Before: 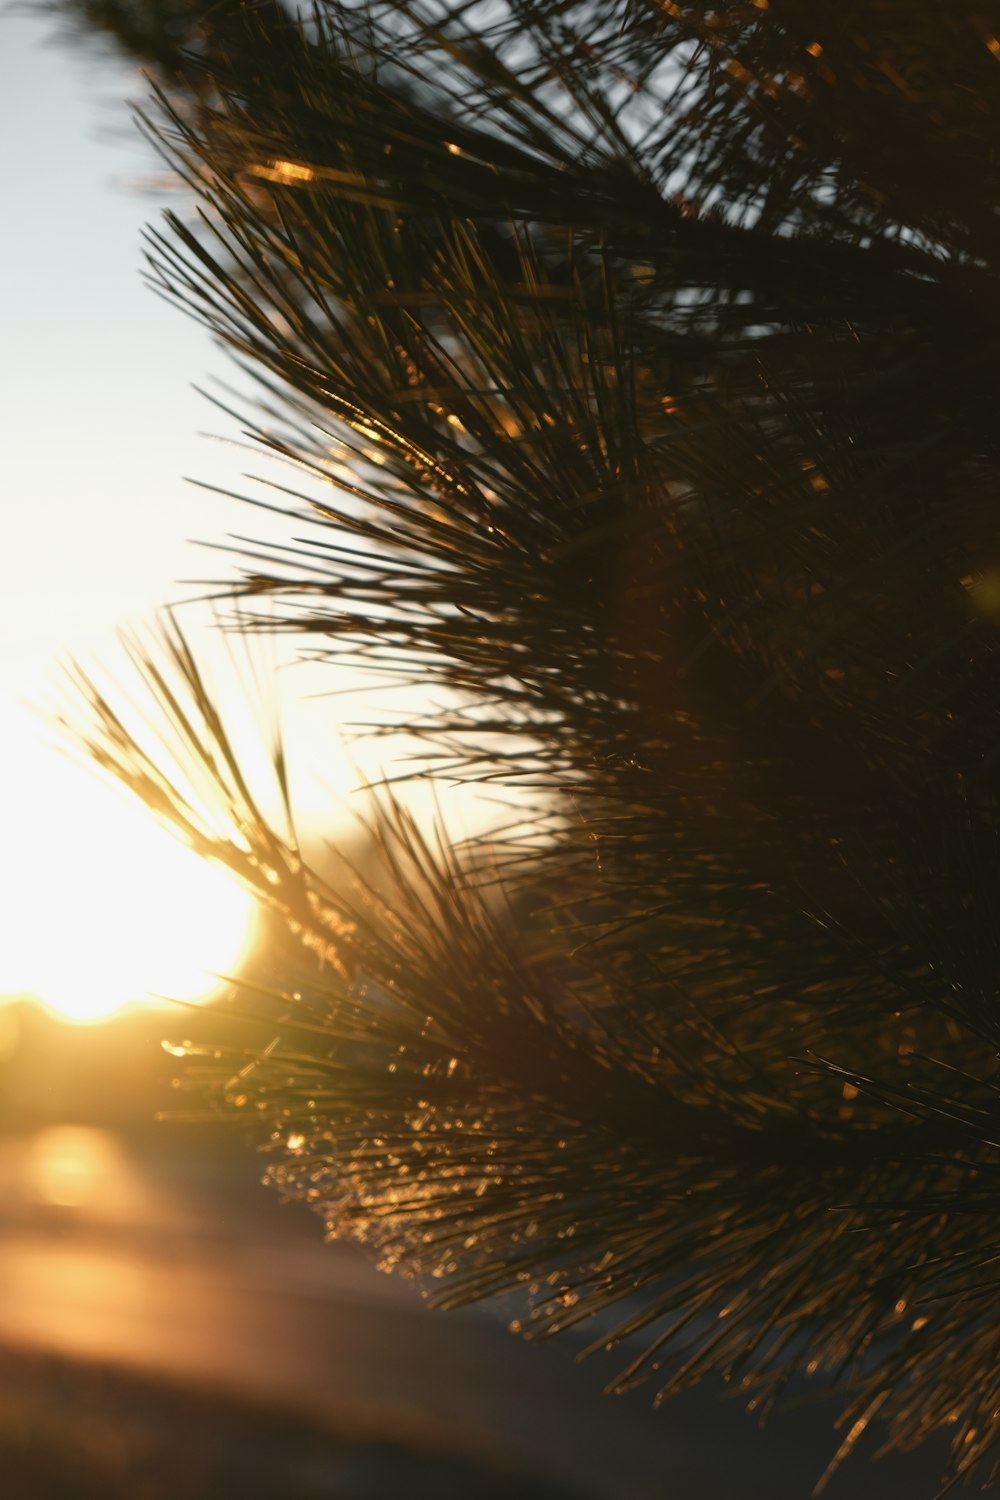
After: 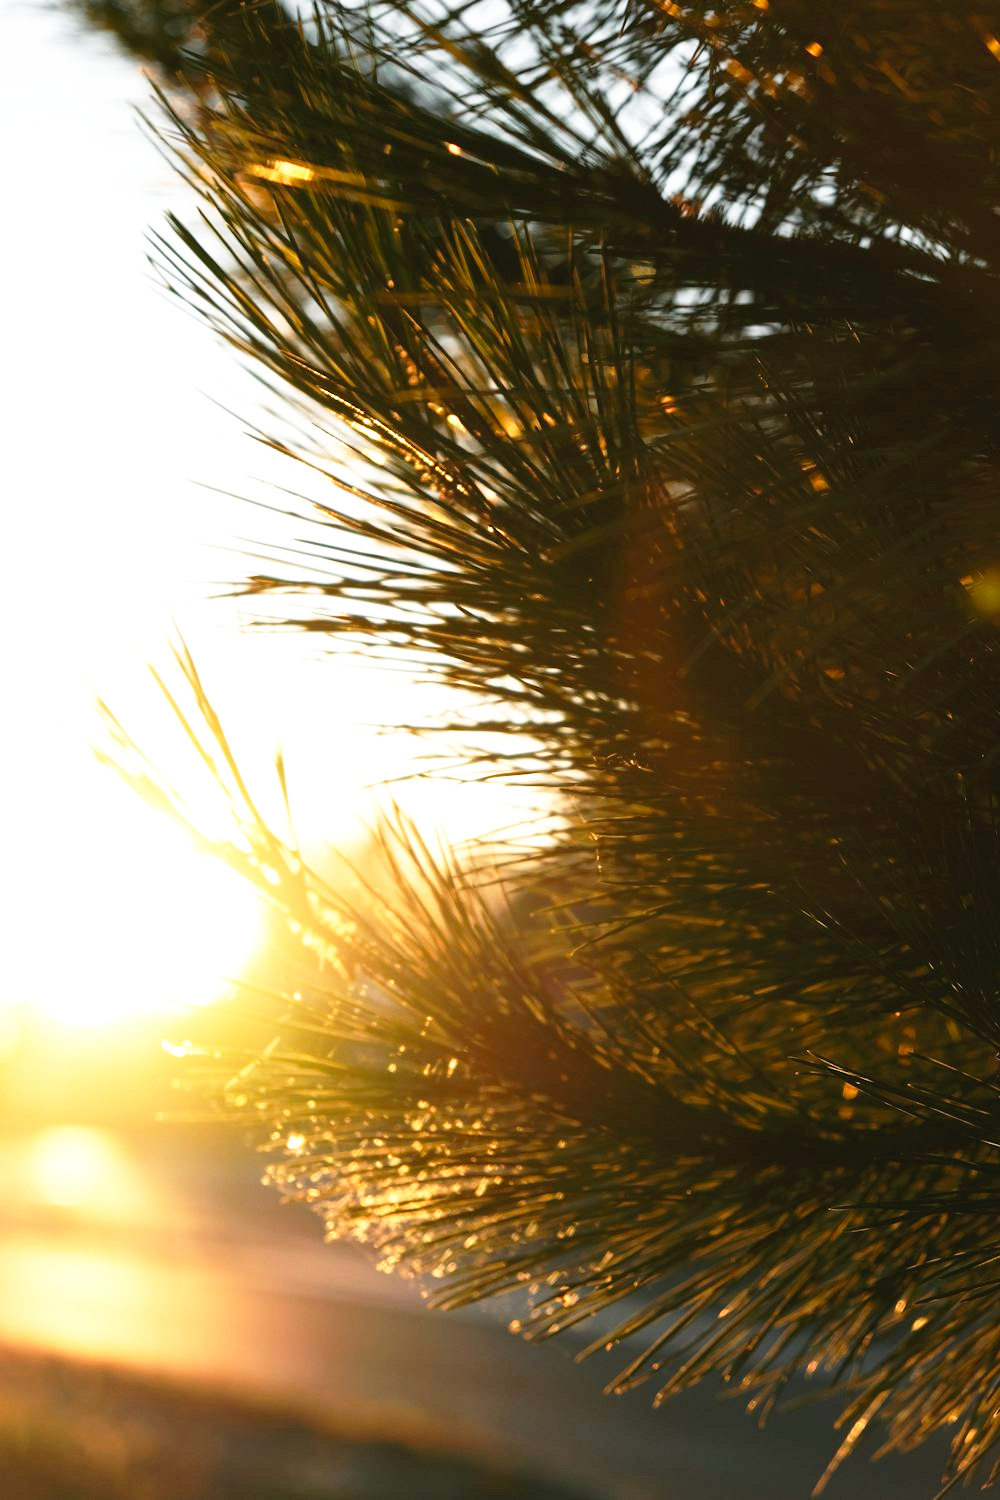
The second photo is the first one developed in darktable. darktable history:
exposure: exposure 0.6 EV, compensate highlight preservation false
base curve: curves: ch0 [(0, 0) (0.012, 0.01) (0.073, 0.168) (0.31, 0.711) (0.645, 0.957) (1, 1)], preserve colors none
